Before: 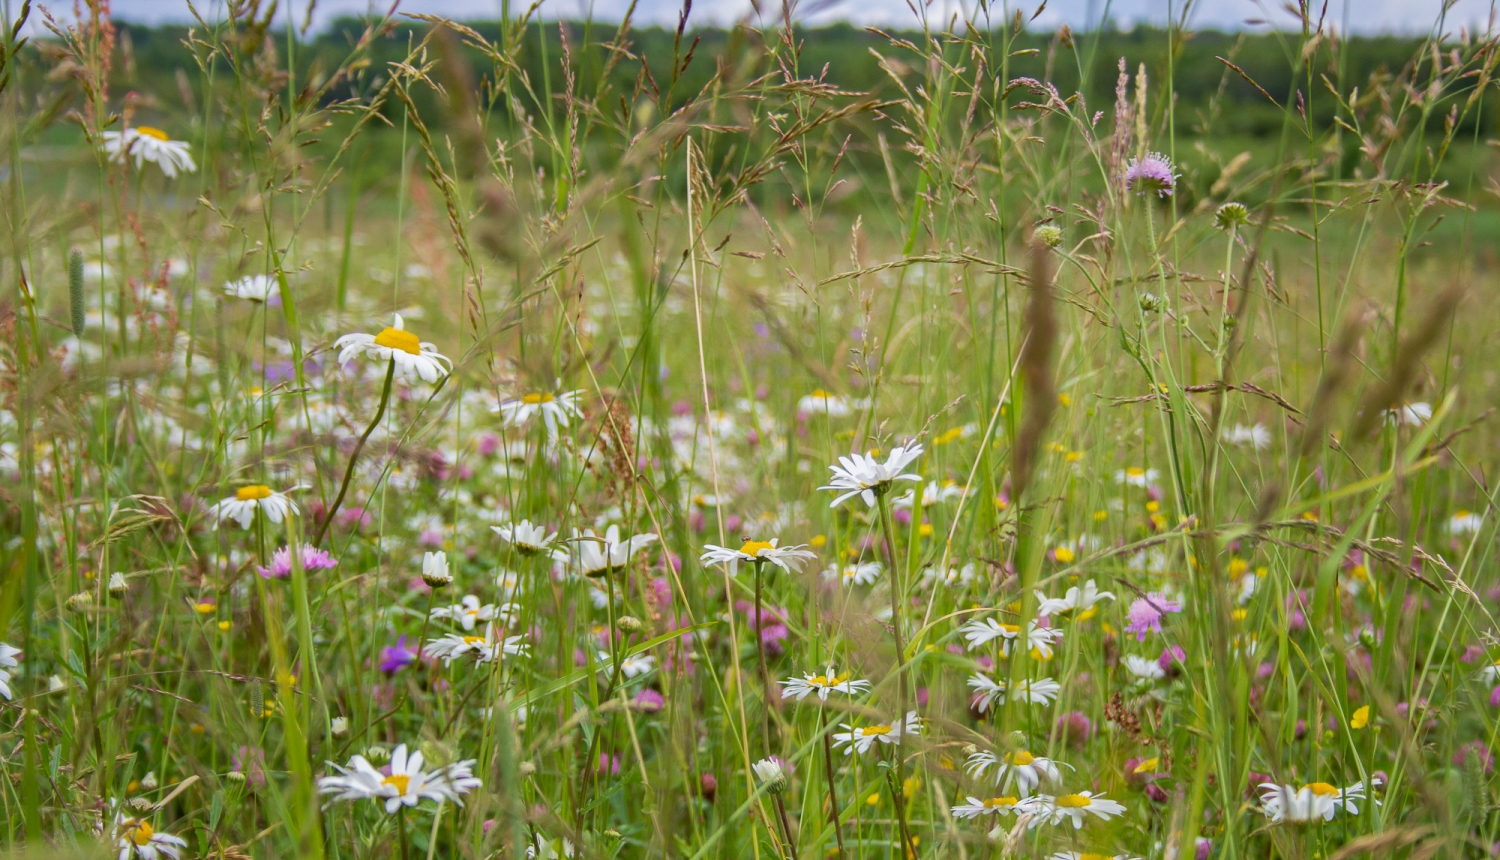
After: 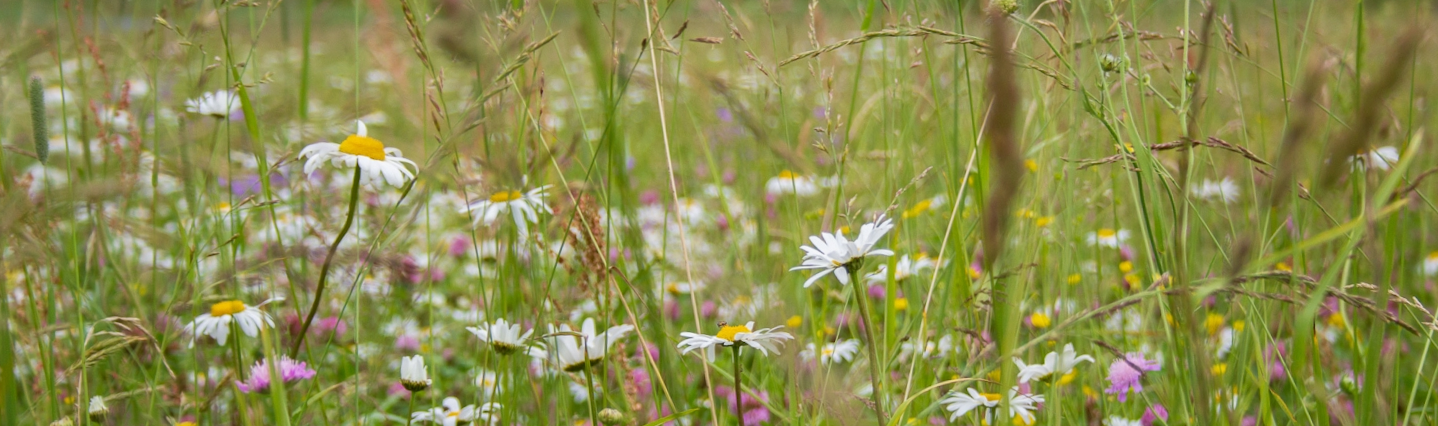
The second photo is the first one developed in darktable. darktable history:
grain: coarseness 0.81 ISO, strength 1.34%, mid-tones bias 0%
rotate and perspective: rotation -3.52°, crop left 0.036, crop right 0.964, crop top 0.081, crop bottom 0.919
crop and rotate: top 23.043%, bottom 23.437%
